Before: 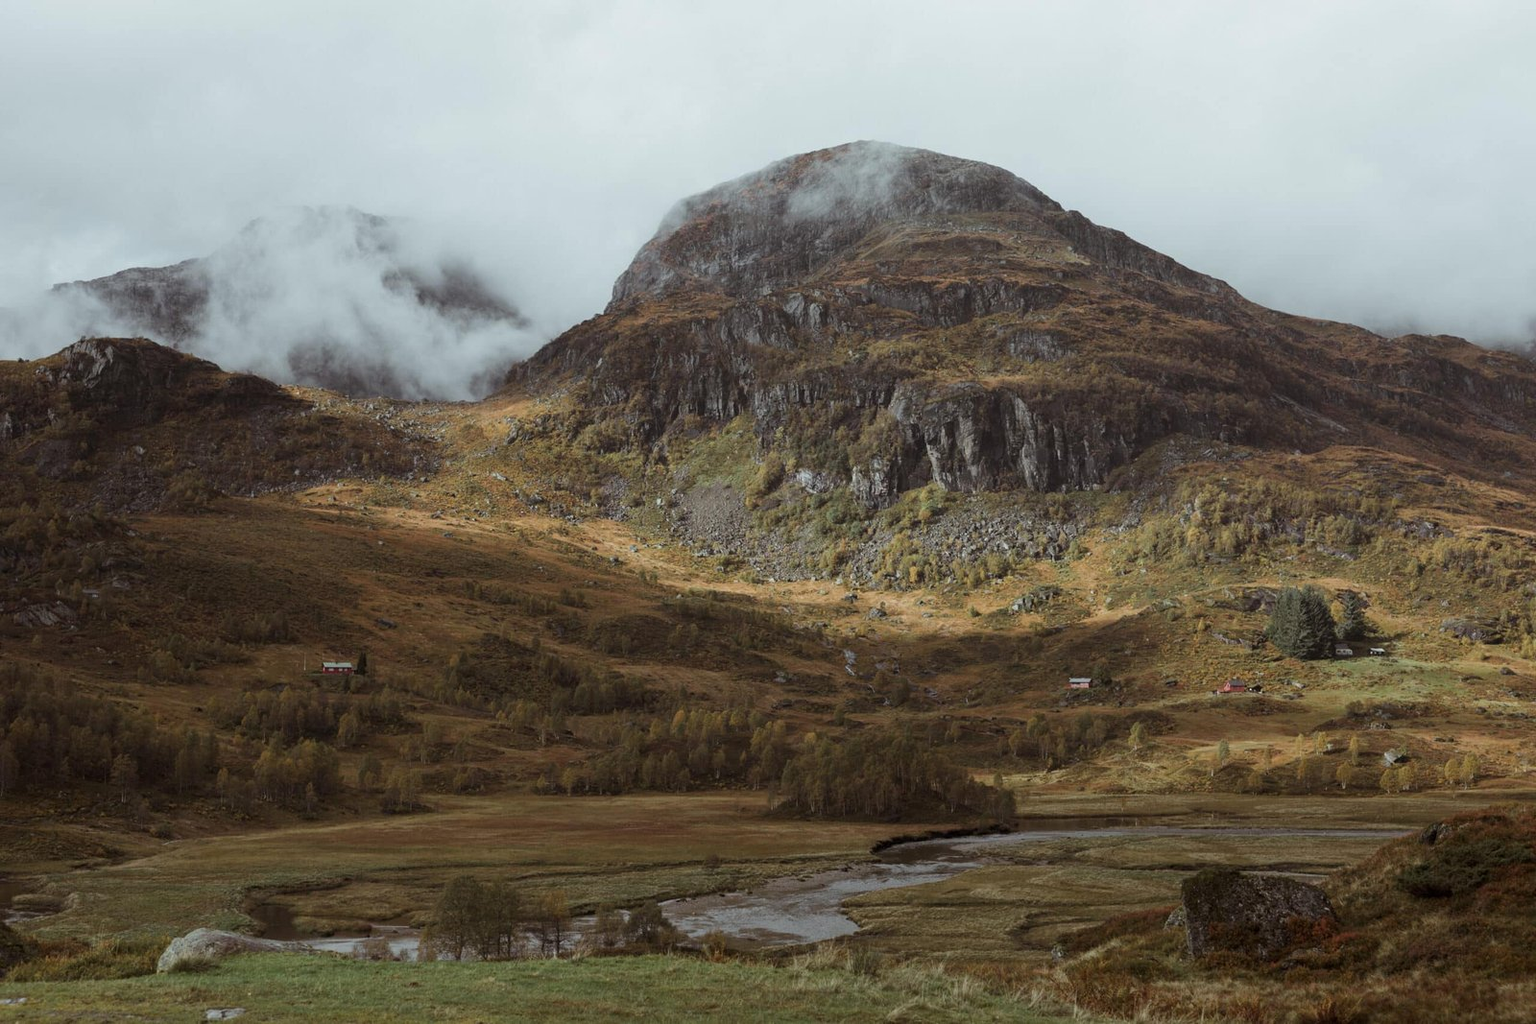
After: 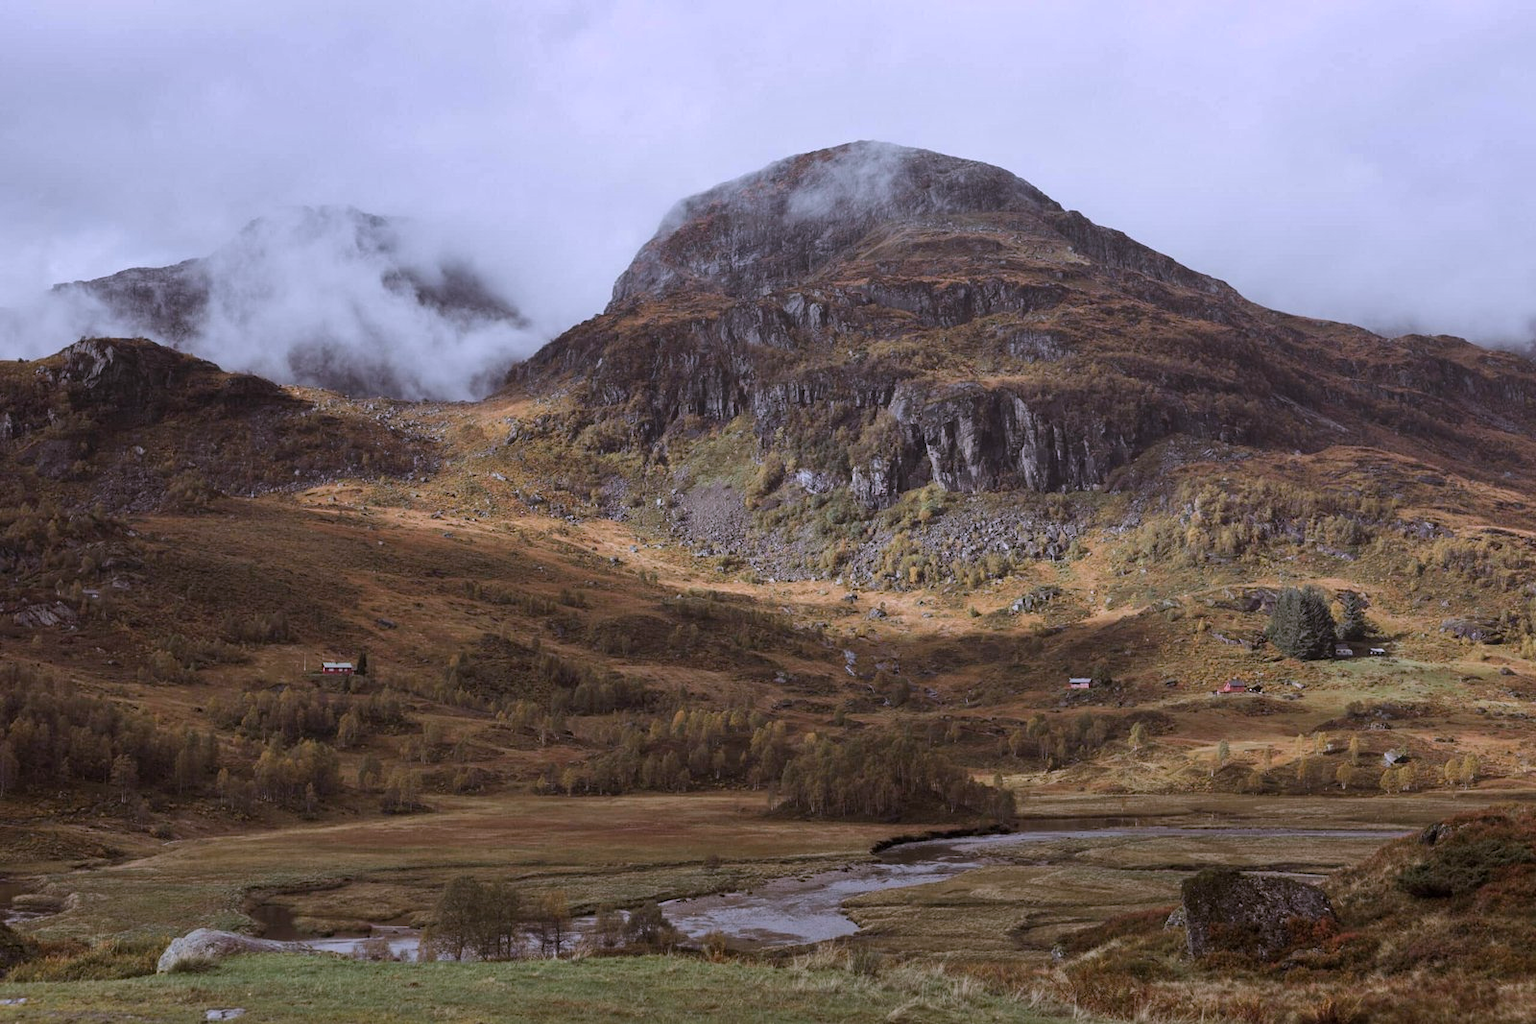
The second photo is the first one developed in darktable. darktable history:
white balance: red 1.042, blue 1.17
shadows and highlights: shadows 43.71, white point adjustment -1.46, soften with gaussian
